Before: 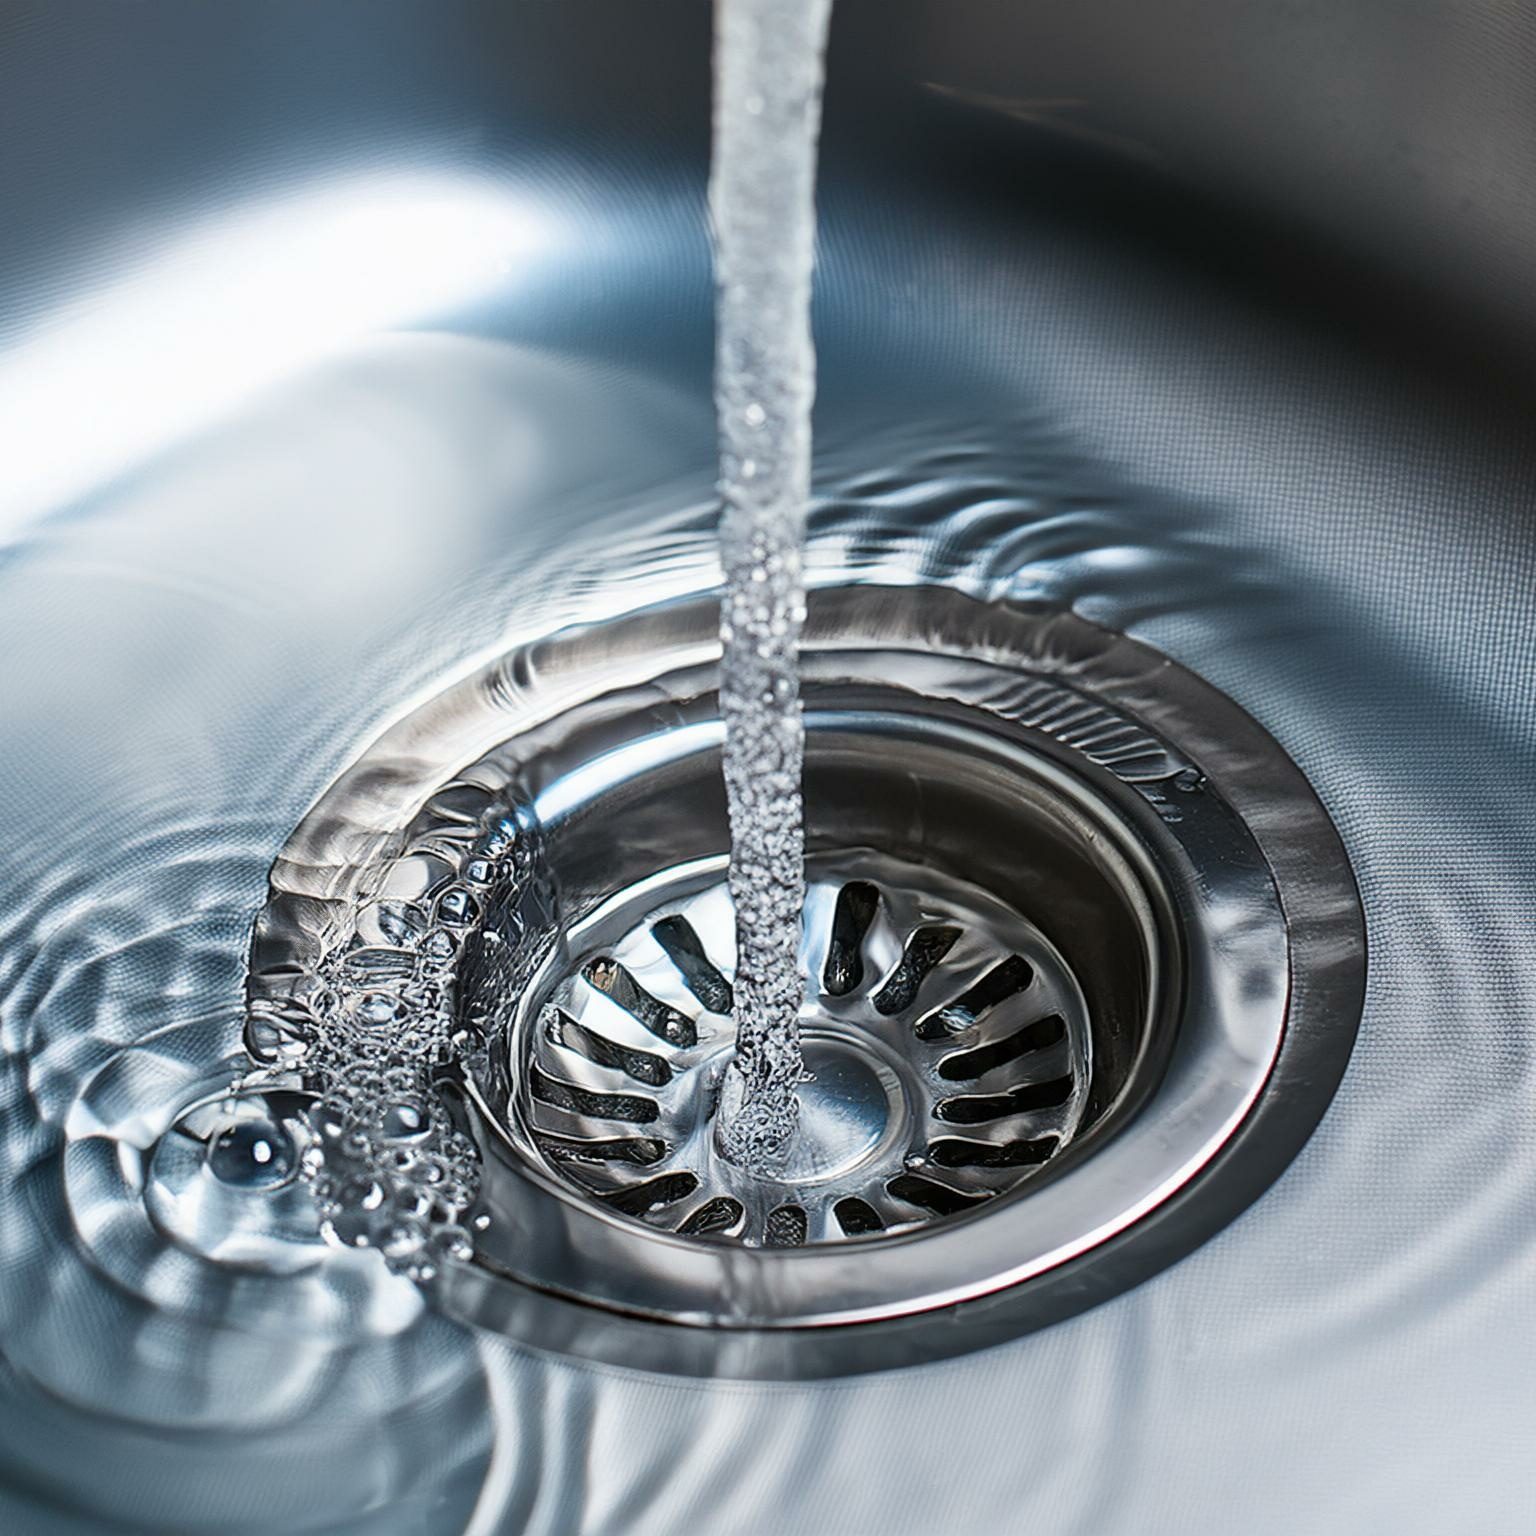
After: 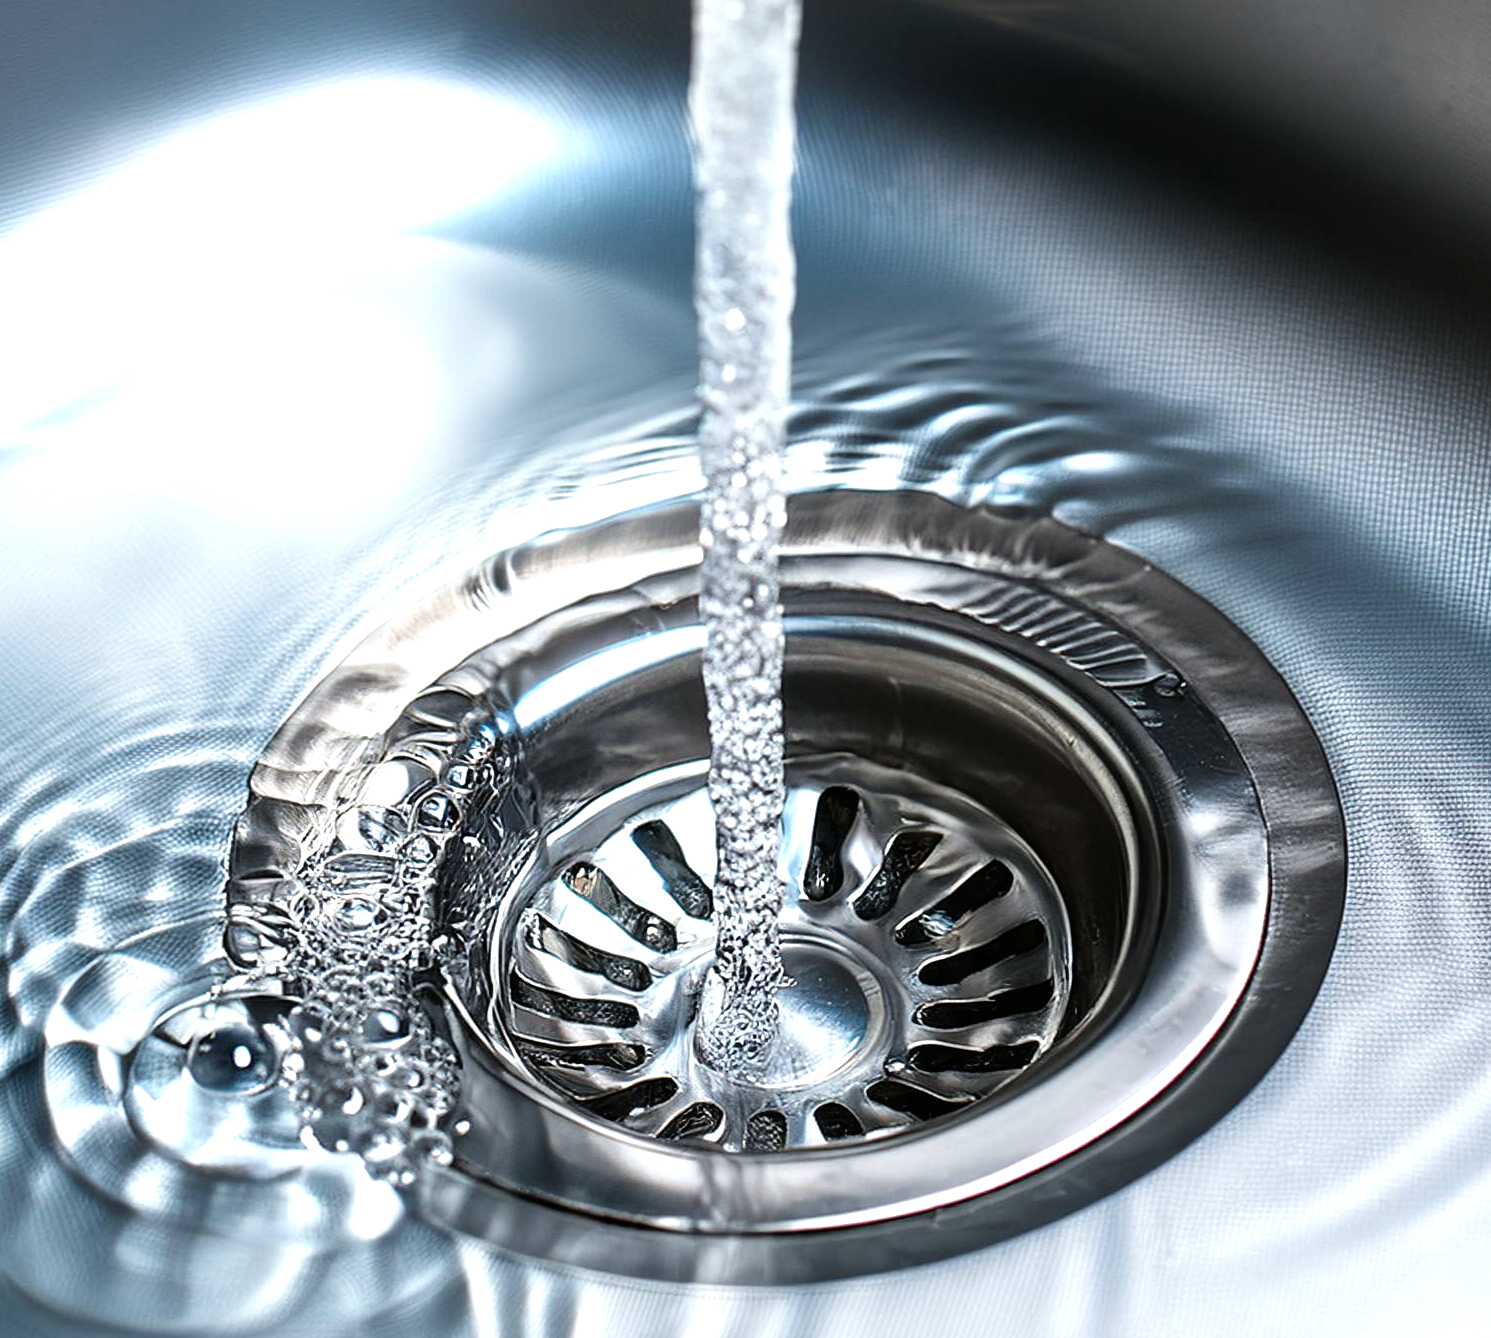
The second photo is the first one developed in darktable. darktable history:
tone equalizer: -8 EV -0.742 EV, -7 EV -0.669 EV, -6 EV -0.634 EV, -5 EV -0.378 EV, -3 EV 0.394 EV, -2 EV 0.6 EV, -1 EV 0.679 EV, +0 EV 0.731 EV
crop: left 1.32%, top 6.192%, right 1.578%, bottom 6.672%
